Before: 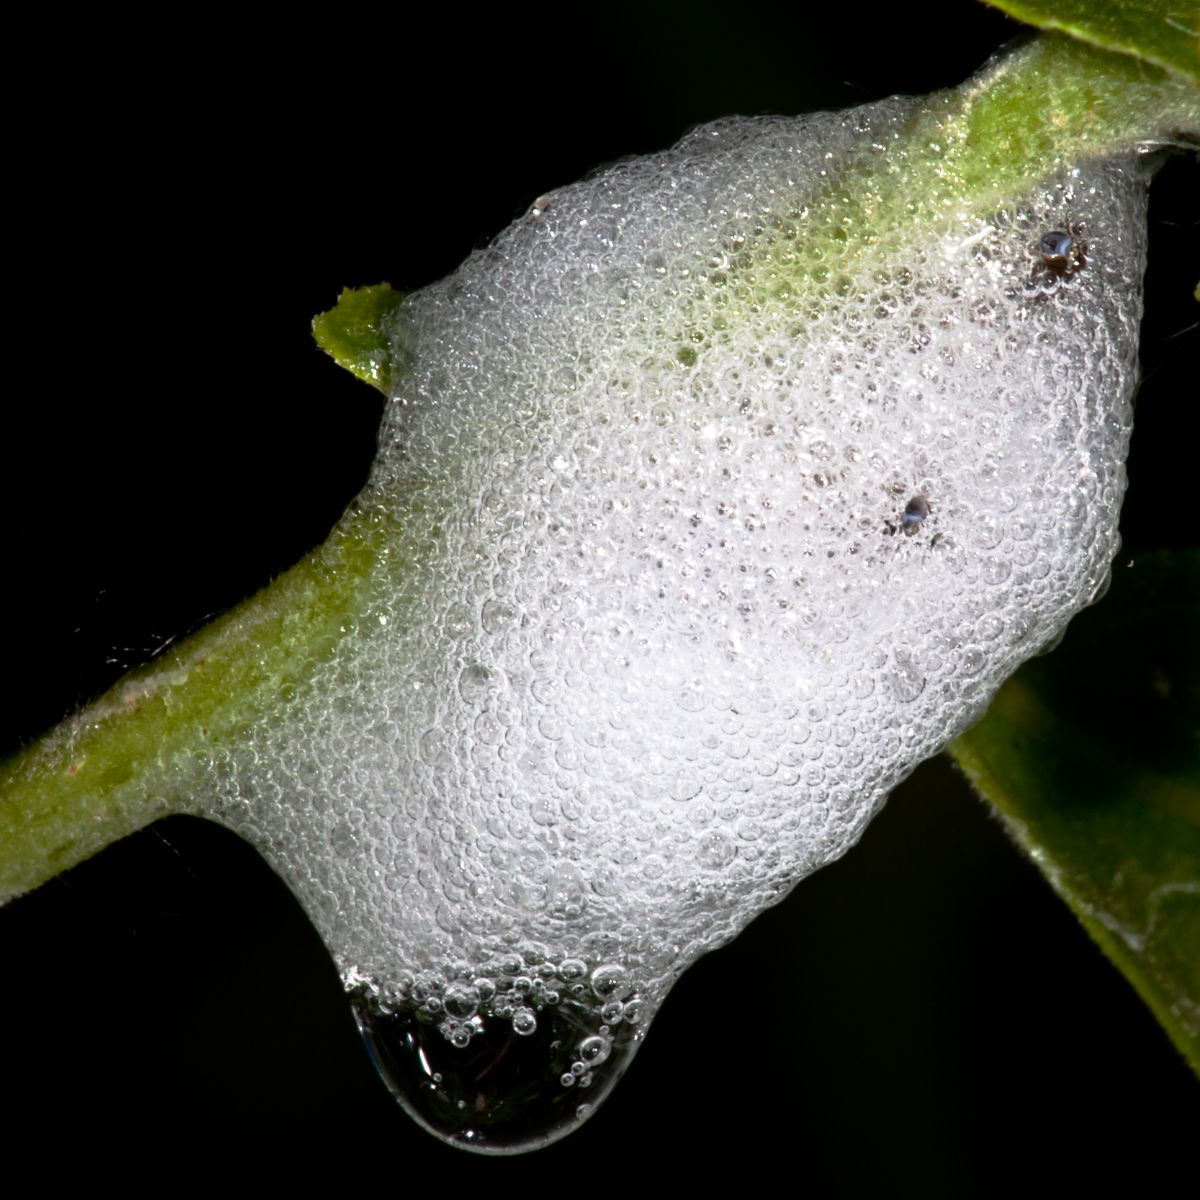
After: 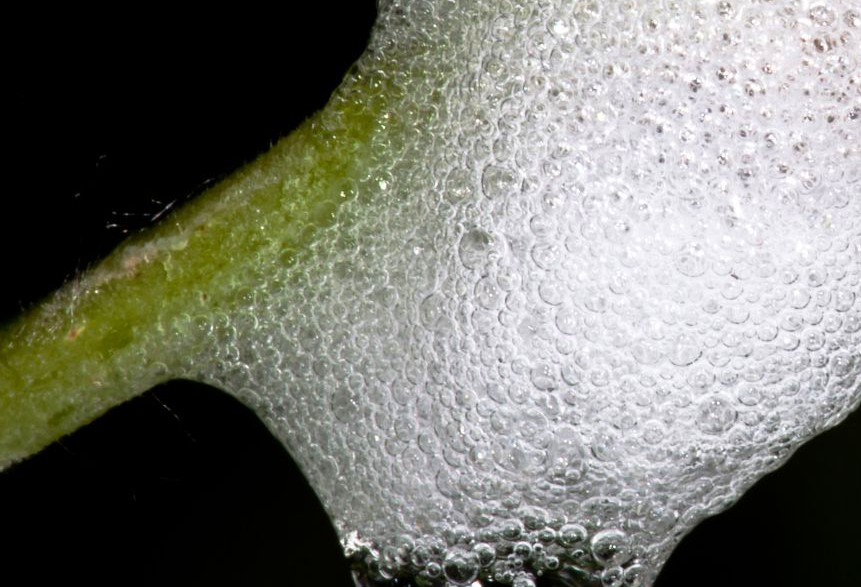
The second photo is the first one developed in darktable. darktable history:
crop: top 36.29%, right 28.194%, bottom 14.754%
velvia: strength 15.68%
